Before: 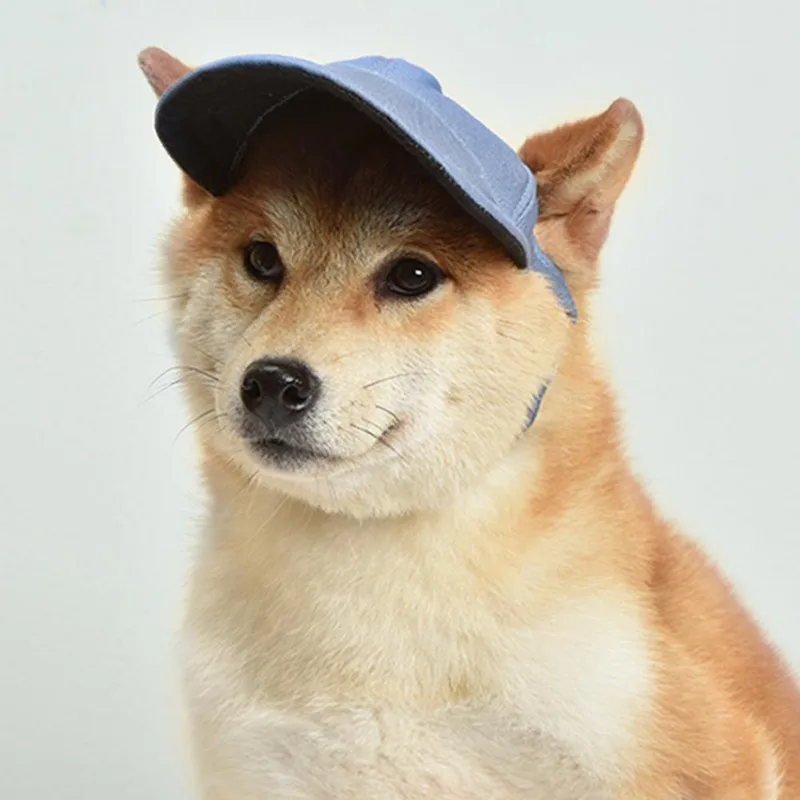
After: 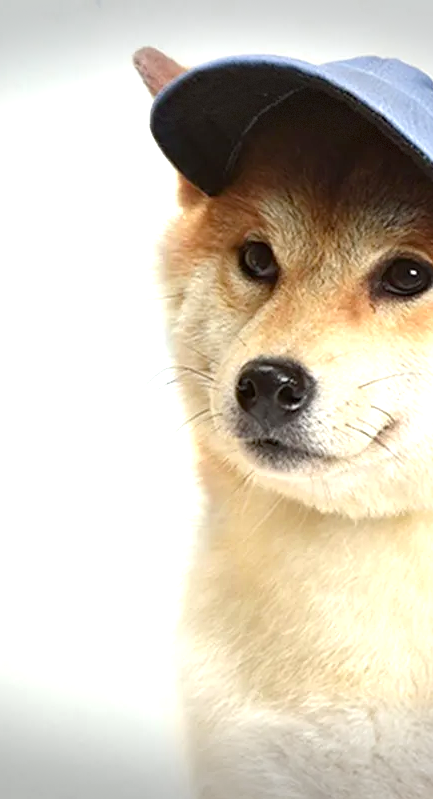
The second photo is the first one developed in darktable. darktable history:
crop: left 0.664%, right 45.187%, bottom 0.088%
haze removal: compatibility mode true, adaptive false
vignetting: fall-off start 99.67%, width/height ratio 1.308, dithering 8-bit output, unbound false
exposure: black level correction 0, exposure 0.695 EV, compensate highlight preservation false
